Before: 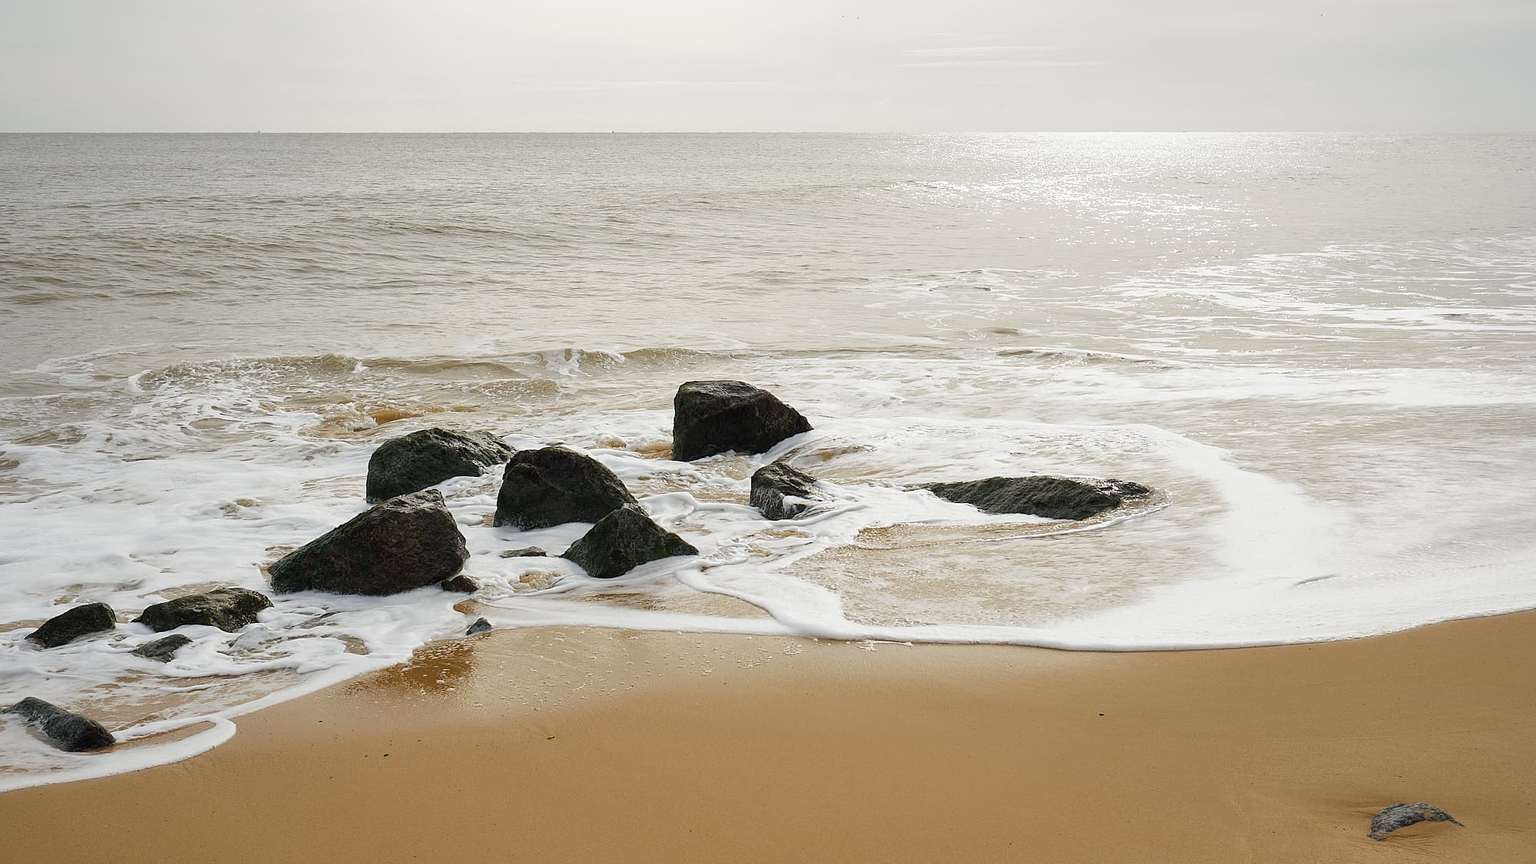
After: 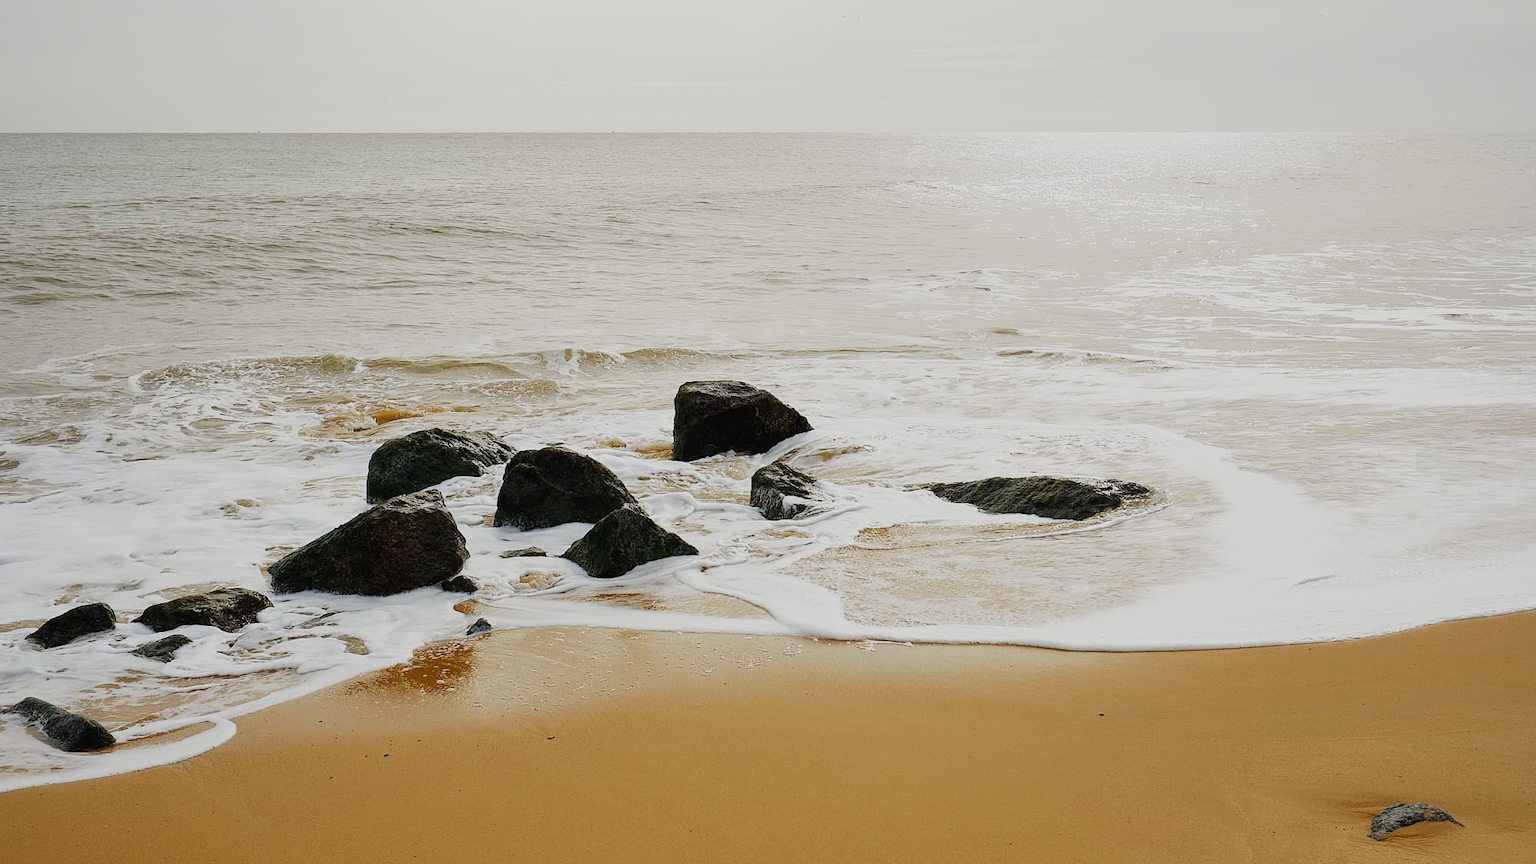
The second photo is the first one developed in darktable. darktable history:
lowpass: radius 0.1, contrast 0.85, saturation 1.1, unbound 0
sigmoid: contrast 1.7, skew -0.2, preserve hue 0%, red attenuation 0.1, red rotation 0.035, green attenuation 0.1, green rotation -0.017, blue attenuation 0.15, blue rotation -0.052, base primaries Rec2020
